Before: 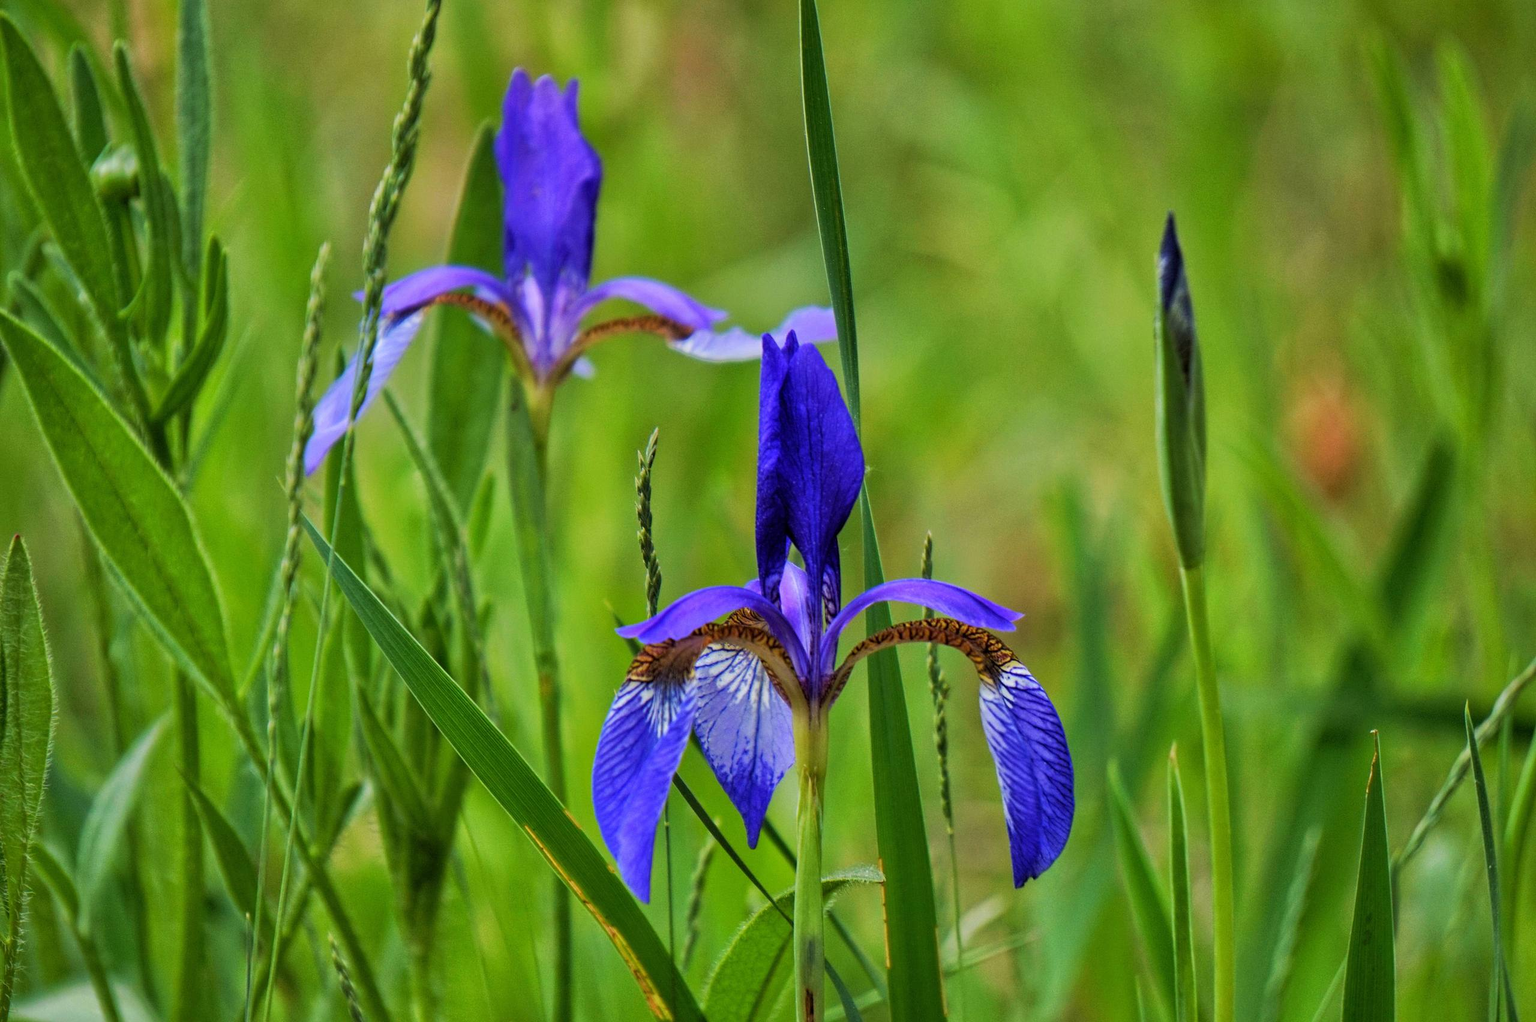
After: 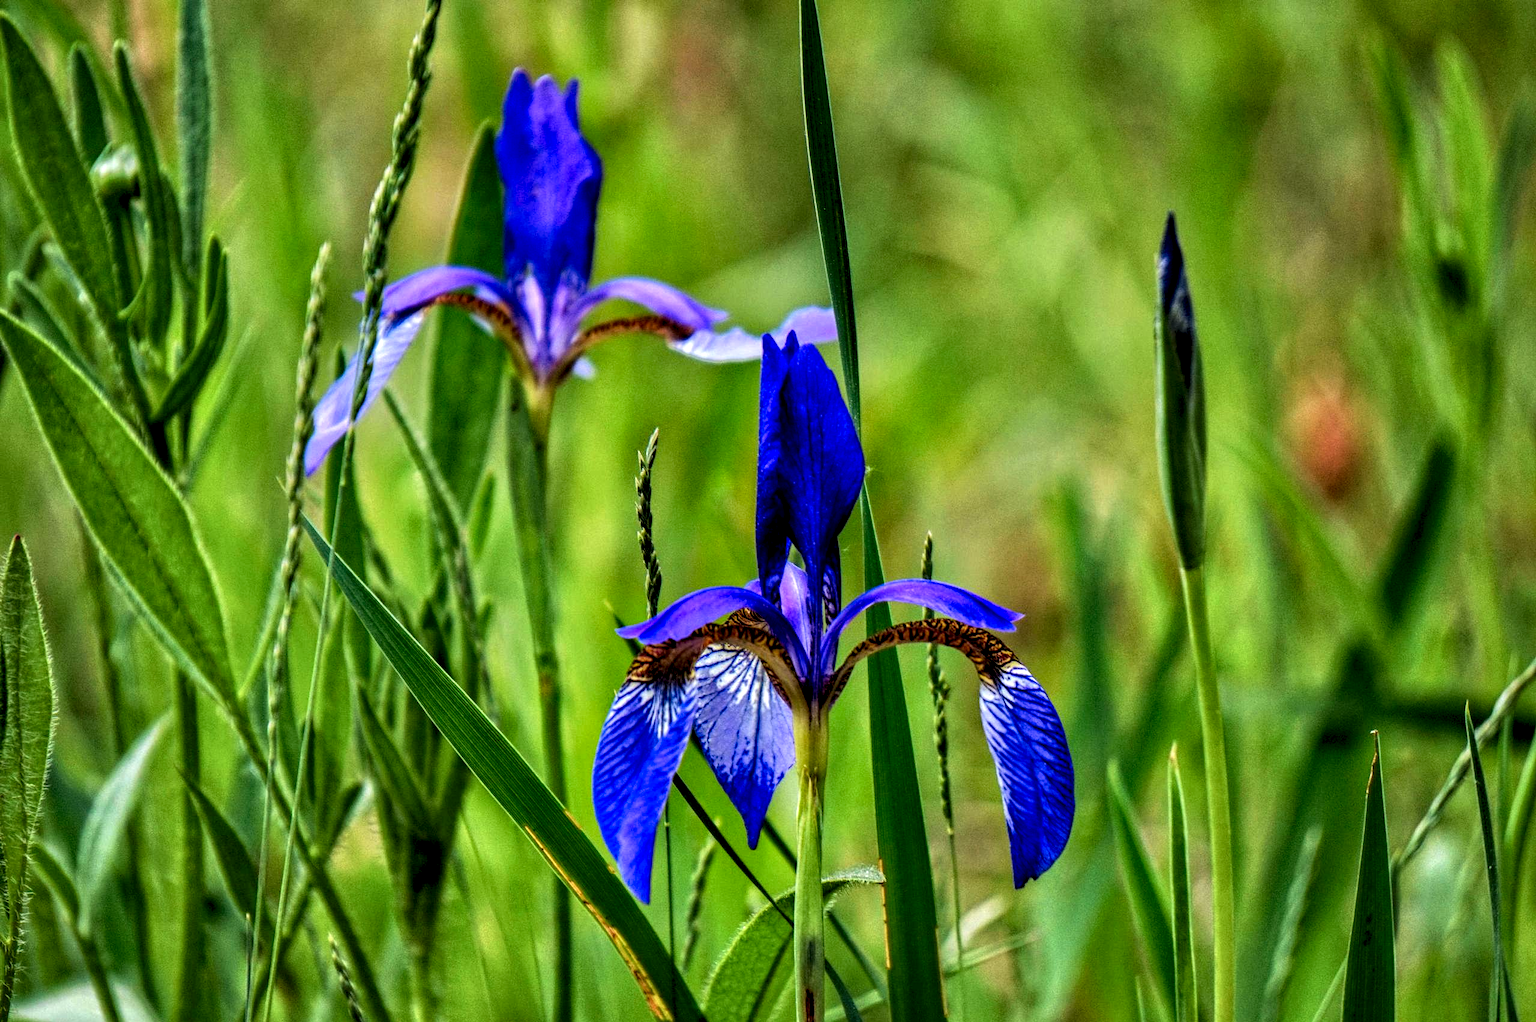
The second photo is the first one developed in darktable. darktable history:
local contrast: highlights 22%, detail 150%
contrast equalizer: y [[0.6 ×6], [0.55 ×6], [0 ×6], [0 ×6], [0 ×6]]
